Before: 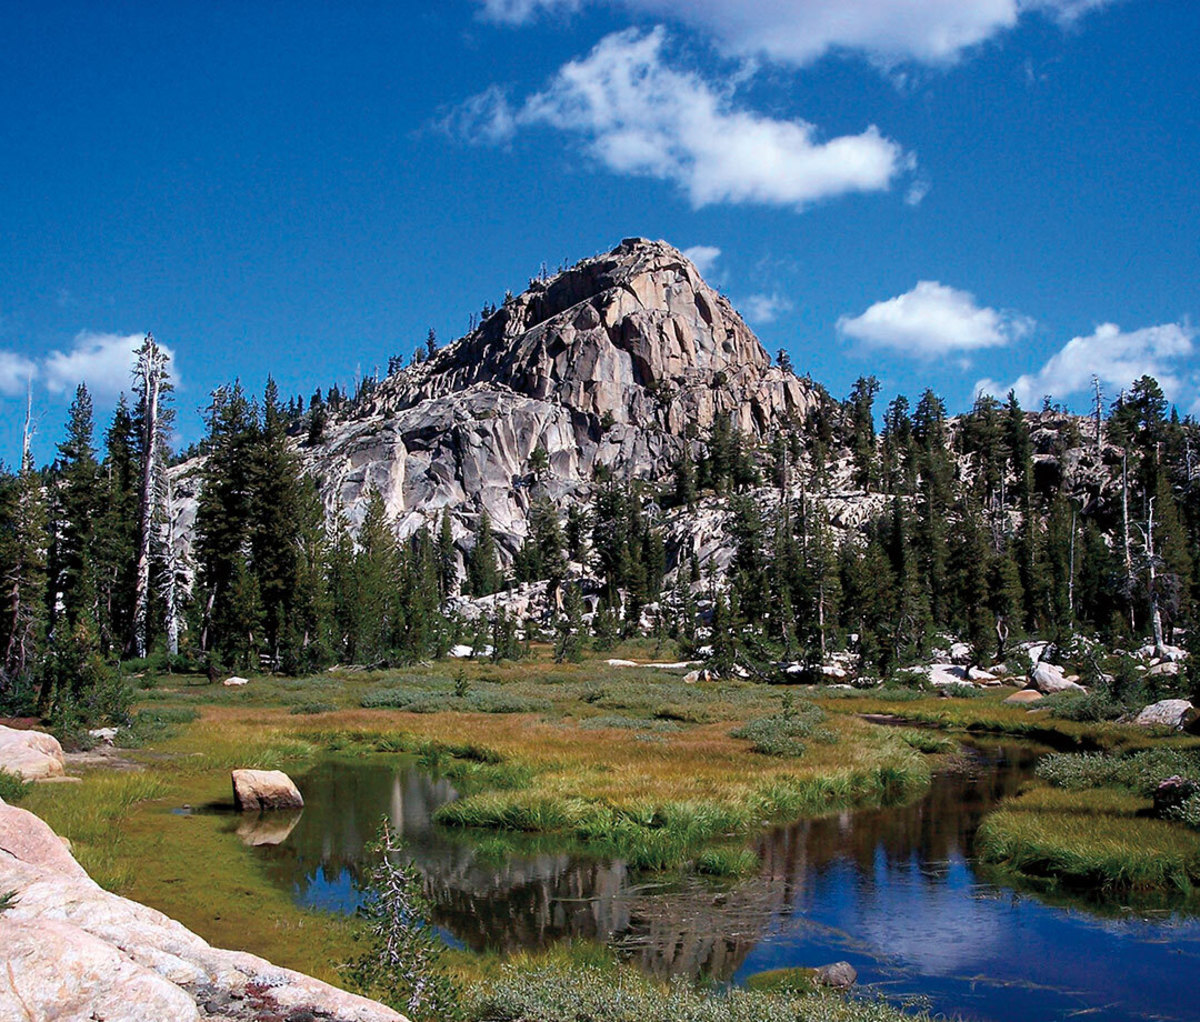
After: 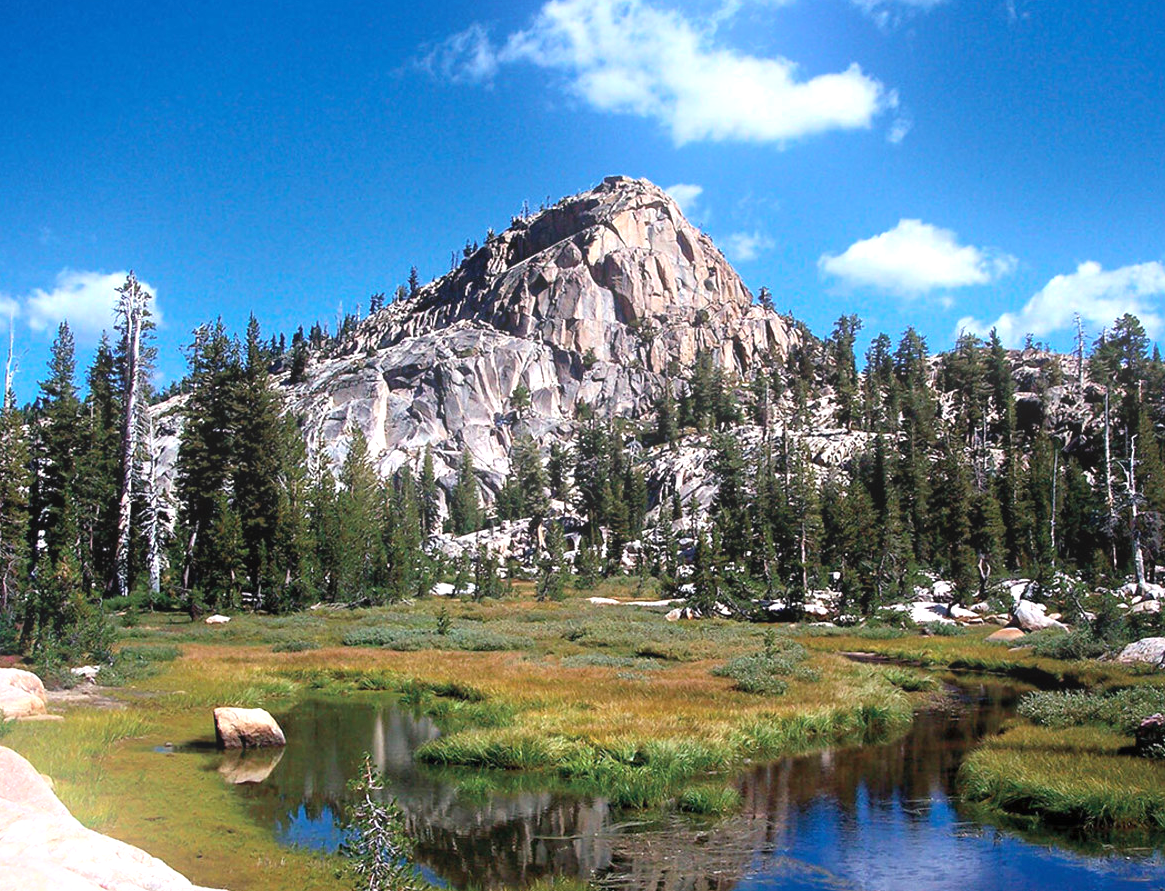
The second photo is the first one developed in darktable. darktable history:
crop: left 1.507%, top 6.147%, right 1.379%, bottom 6.637%
exposure: black level correction 0, exposure 0.6 EV, compensate exposure bias true, compensate highlight preservation false
bloom: size 16%, threshold 98%, strength 20%
